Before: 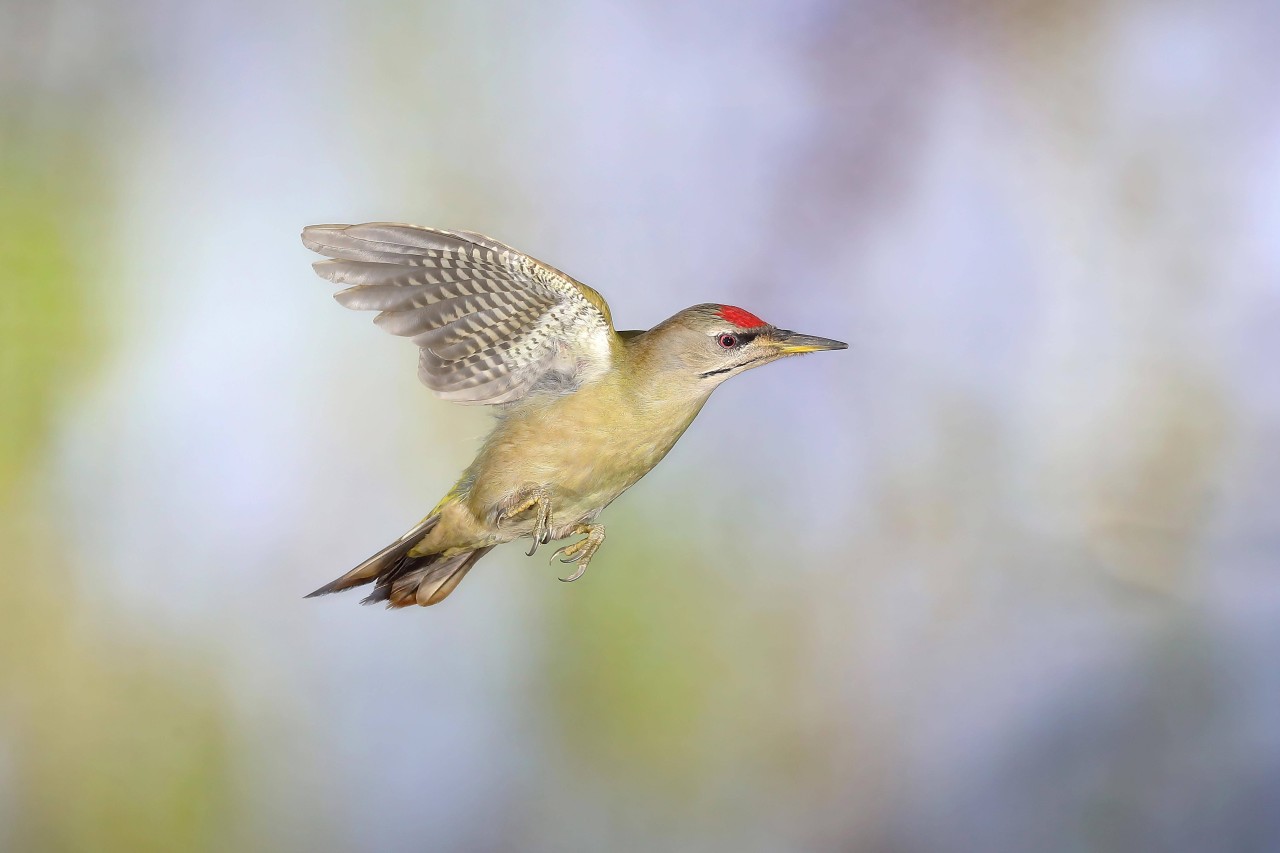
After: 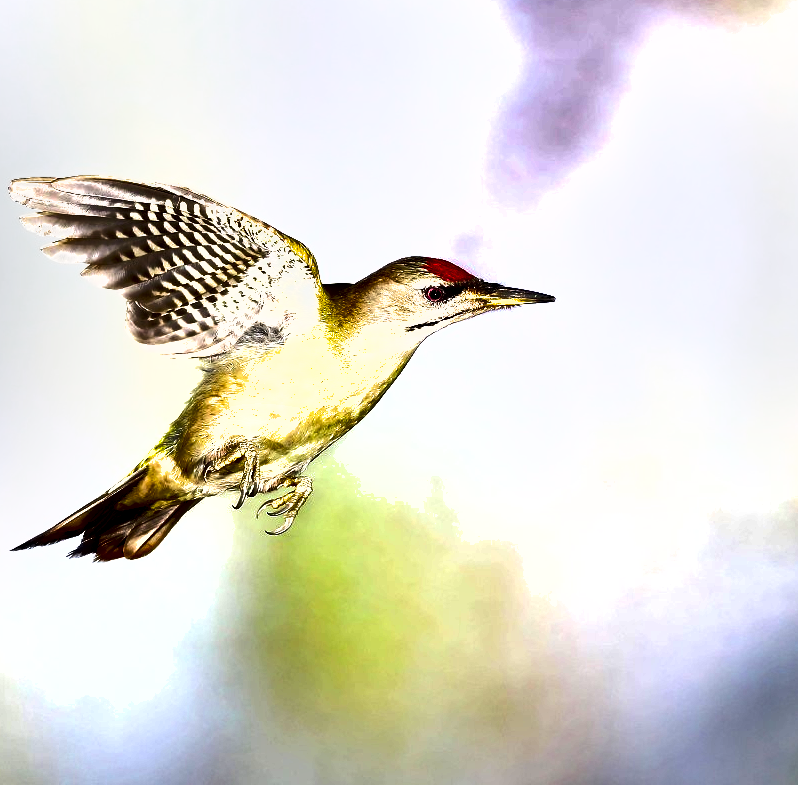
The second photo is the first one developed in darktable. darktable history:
crop and rotate: left 22.918%, top 5.629%, right 14.711%, bottom 2.247%
shadows and highlights: radius 118.69, shadows 42.21, highlights -61.56, soften with gaussian
exposure: black level correction 0.01, exposure 1 EV, compensate highlight preservation false
rgb levels: levels [[0.034, 0.472, 0.904], [0, 0.5, 1], [0, 0.5, 1]]
